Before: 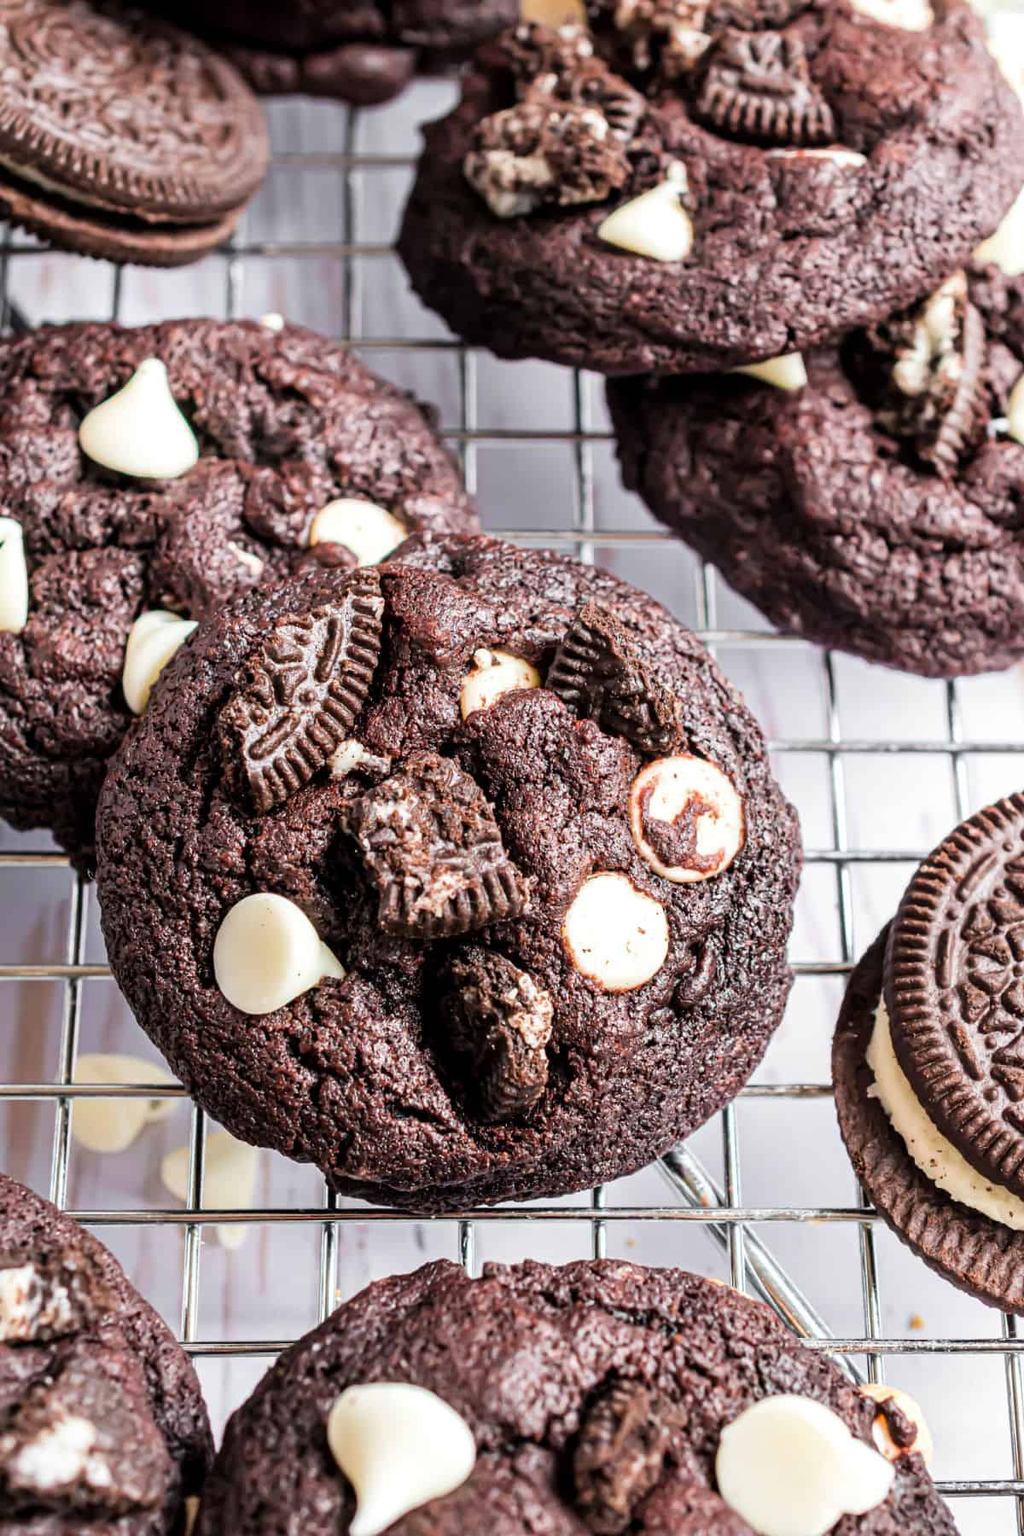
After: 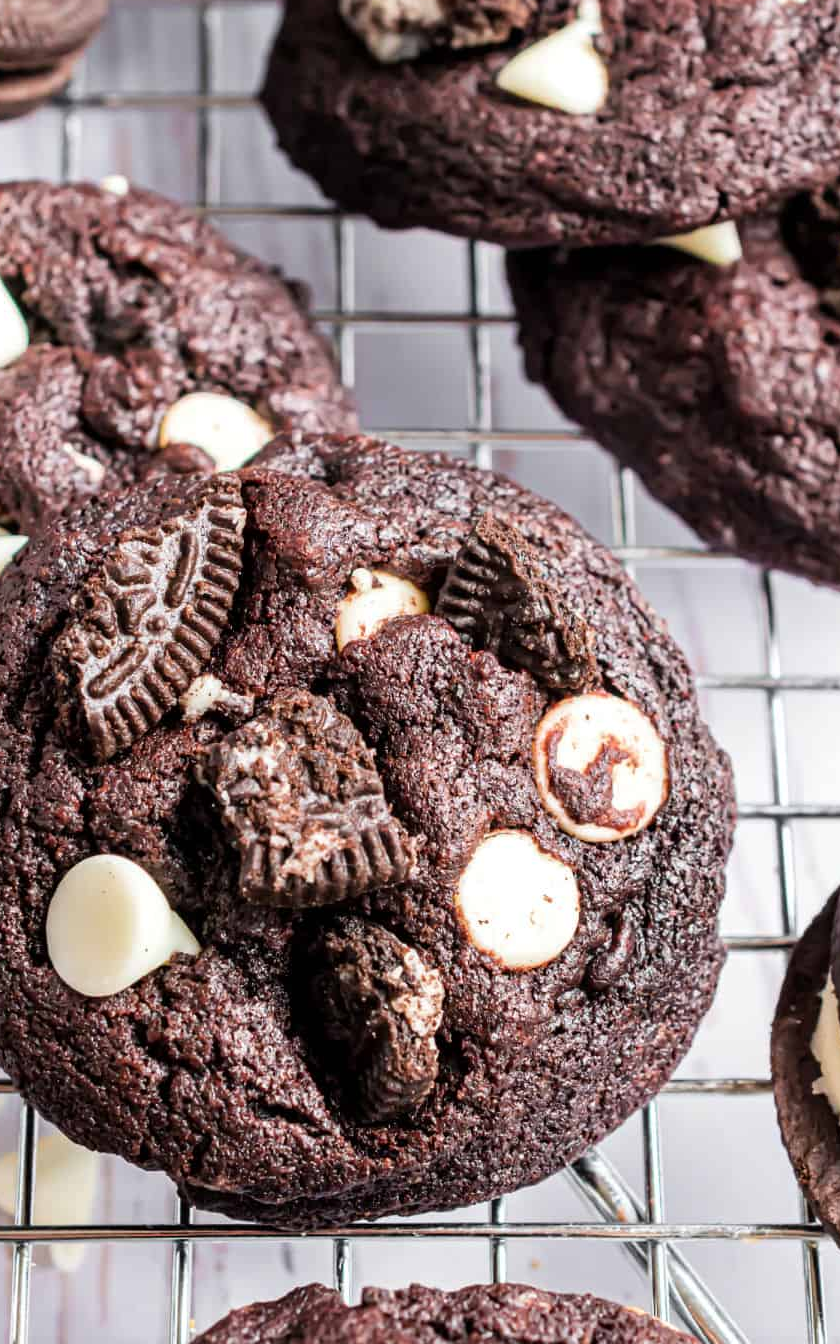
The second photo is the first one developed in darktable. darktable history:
crop and rotate: left 17.011%, top 10.706%, right 12.917%, bottom 14.578%
